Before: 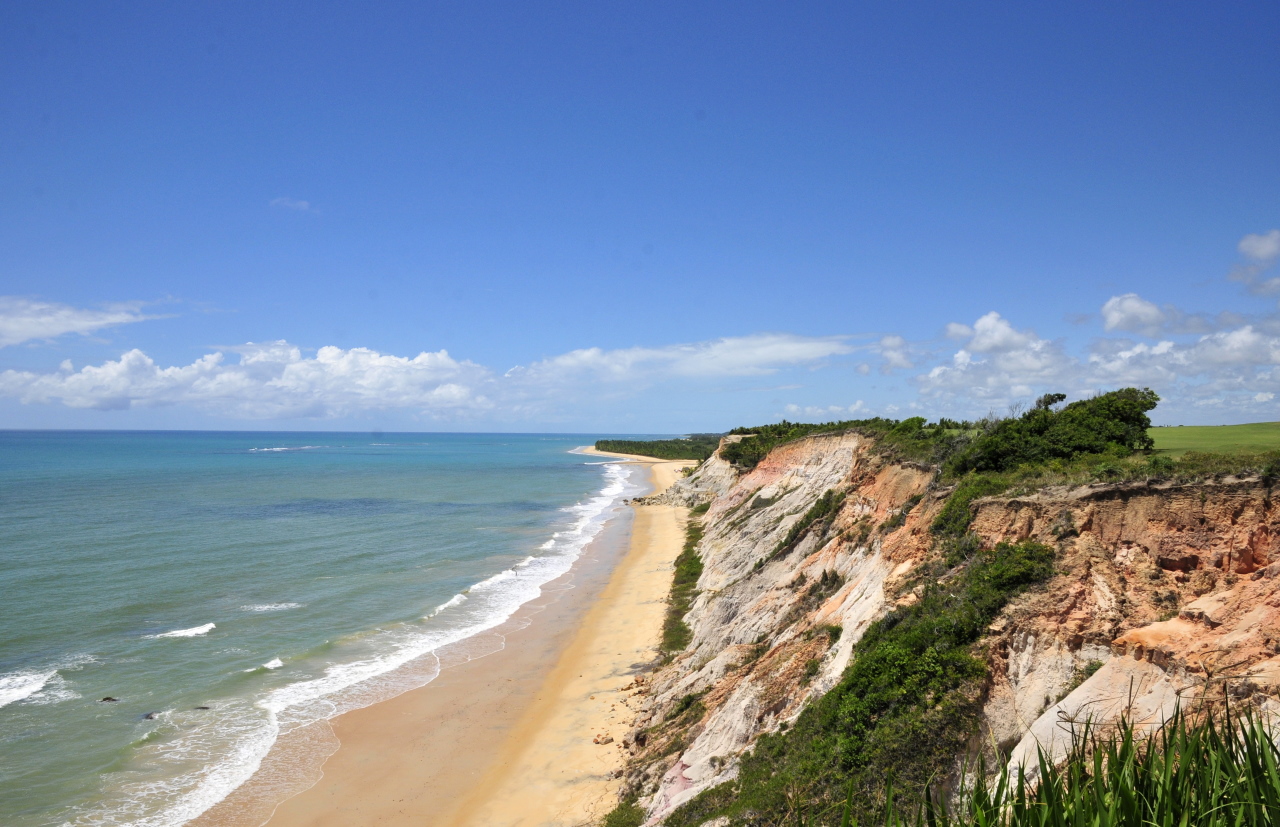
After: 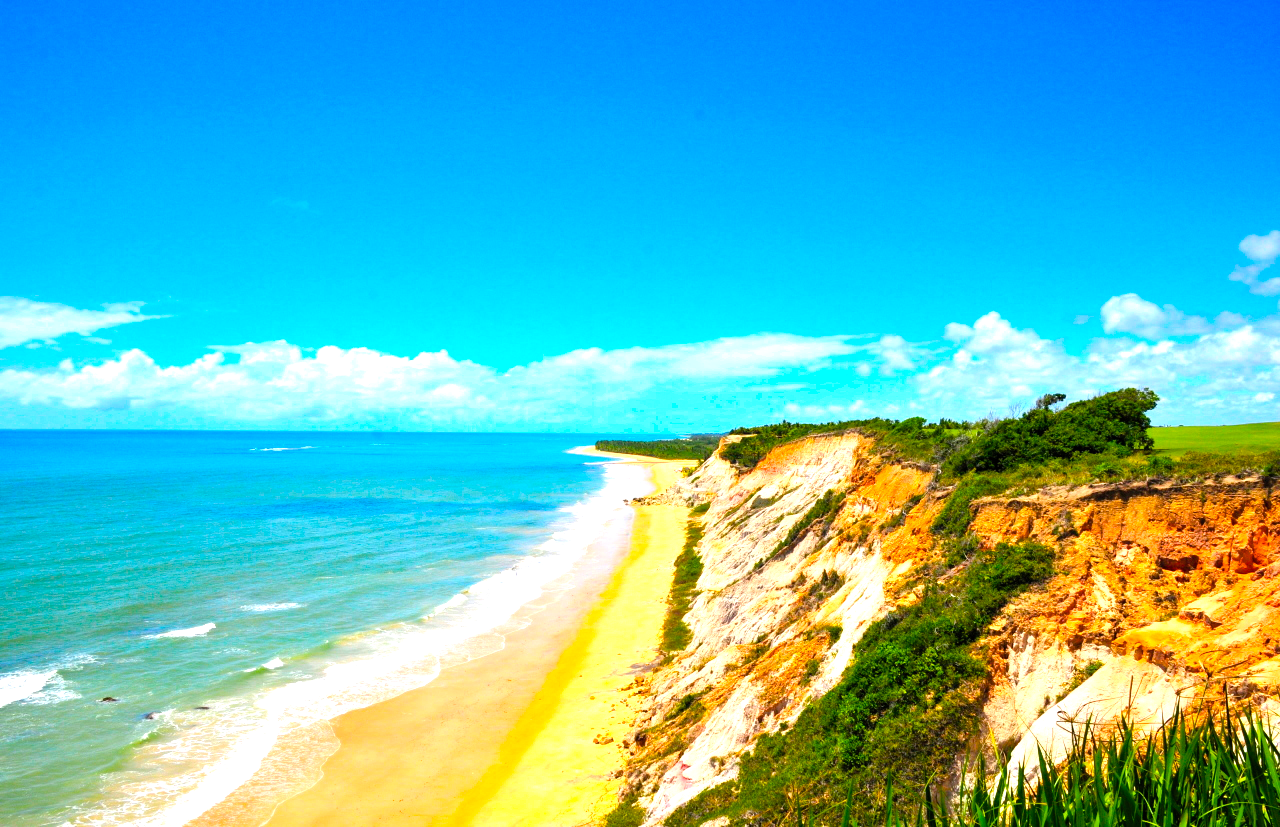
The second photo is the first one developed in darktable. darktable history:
contrast brightness saturation: contrast 0.07, brightness 0.08, saturation 0.18
color balance rgb: linear chroma grading › global chroma 10%, perceptual saturation grading › global saturation 40%, perceptual brilliance grading › global brilliance 30%, global vibrance 20%
